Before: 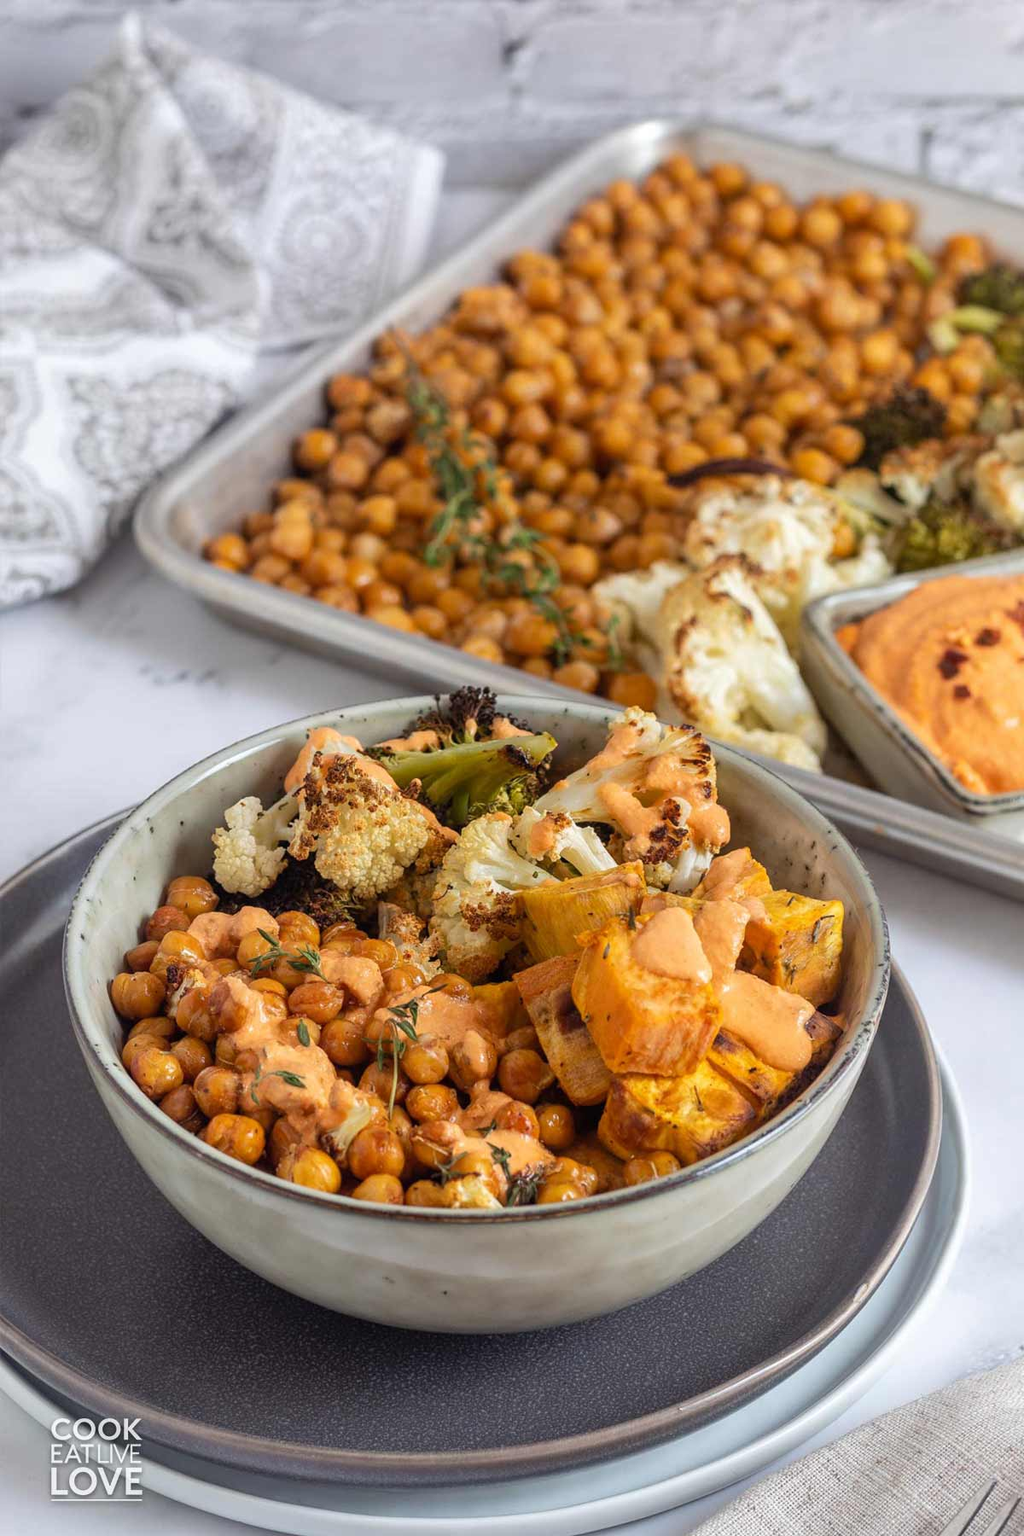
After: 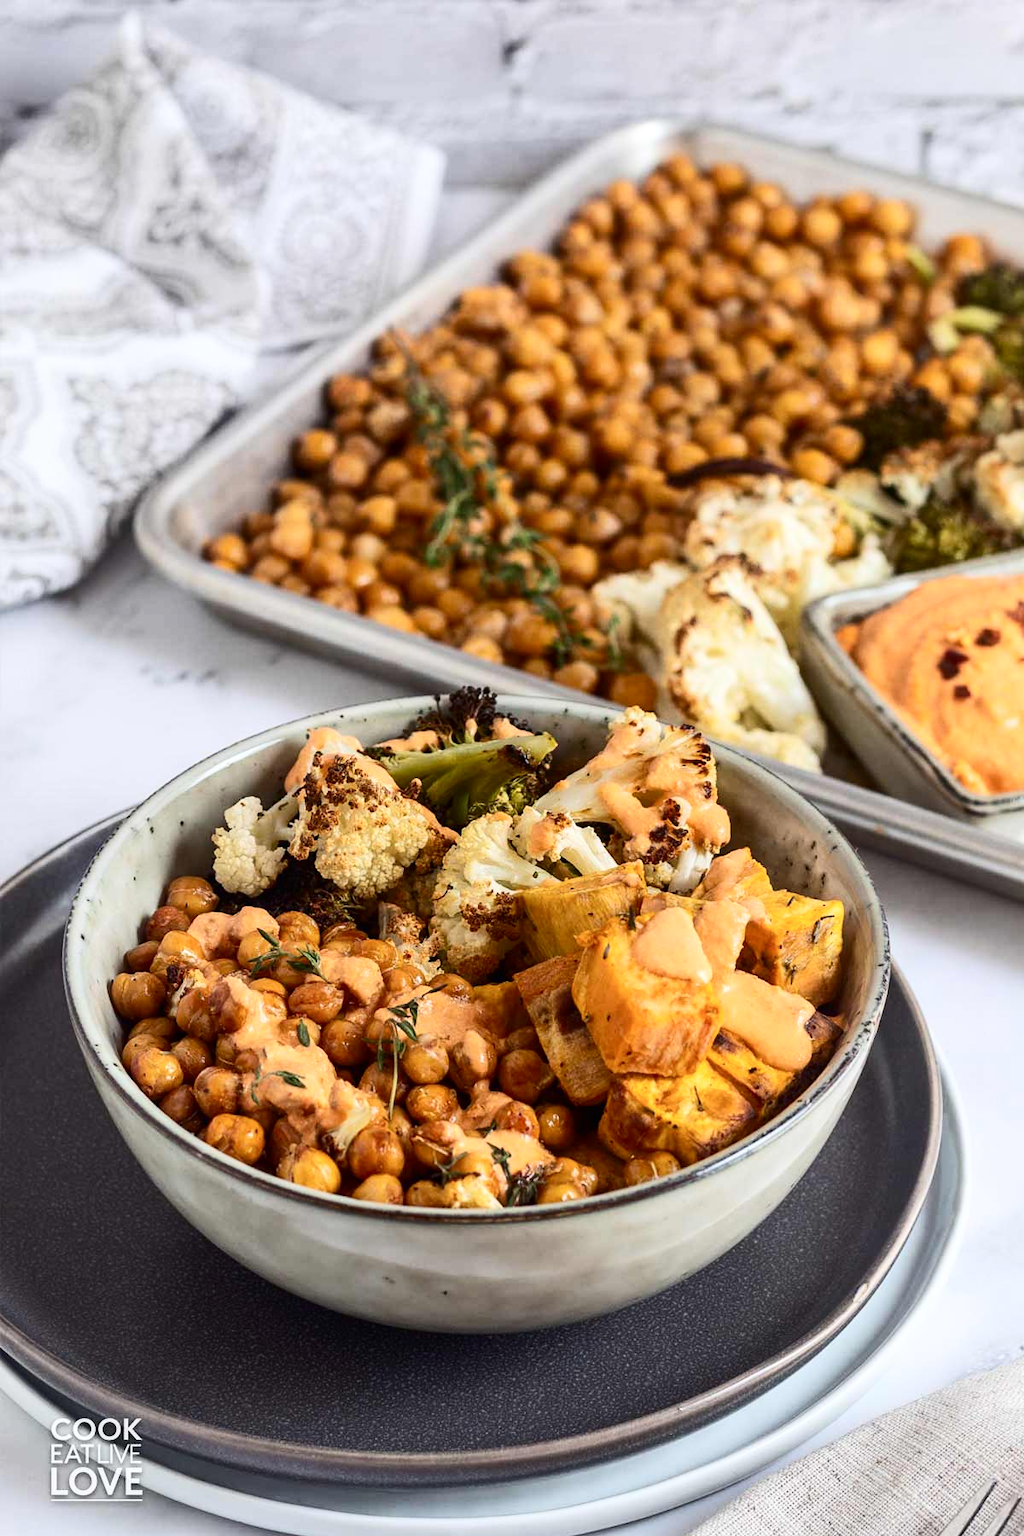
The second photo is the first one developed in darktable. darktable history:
tone equalizer: on, module defaults
contrast brightness saturation: contrast 0.28
